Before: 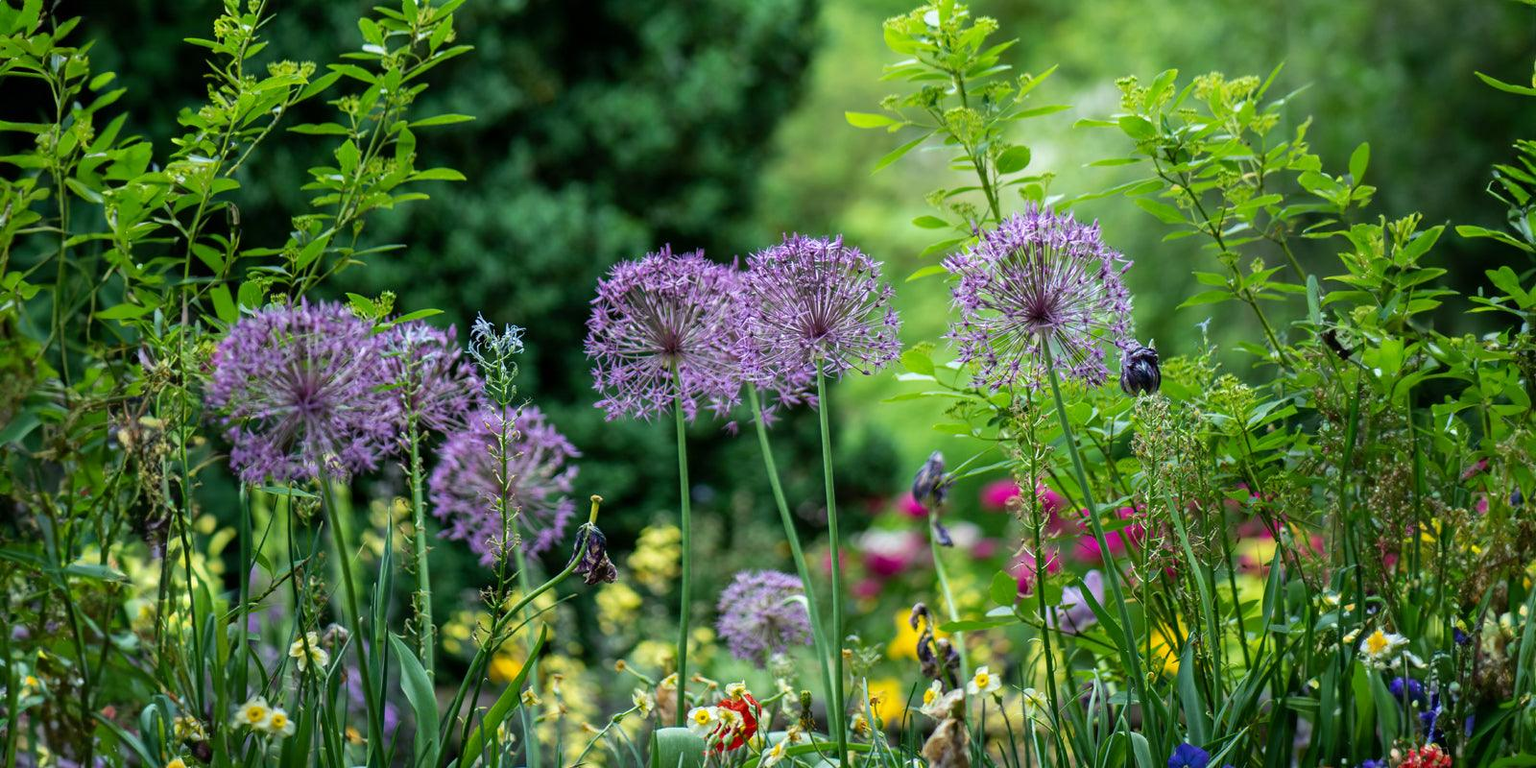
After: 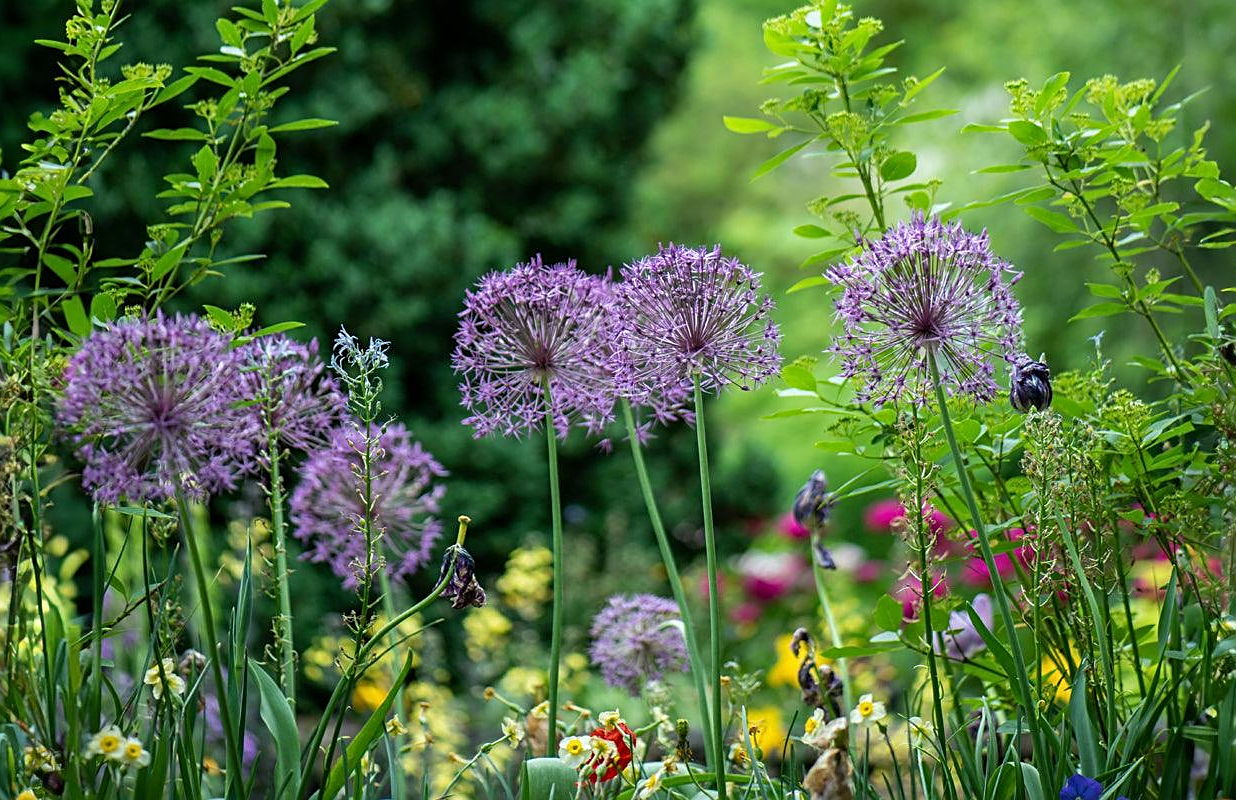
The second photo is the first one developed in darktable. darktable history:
crop: left 9.86%, right 12.833%
sharpen: on, module defaults
